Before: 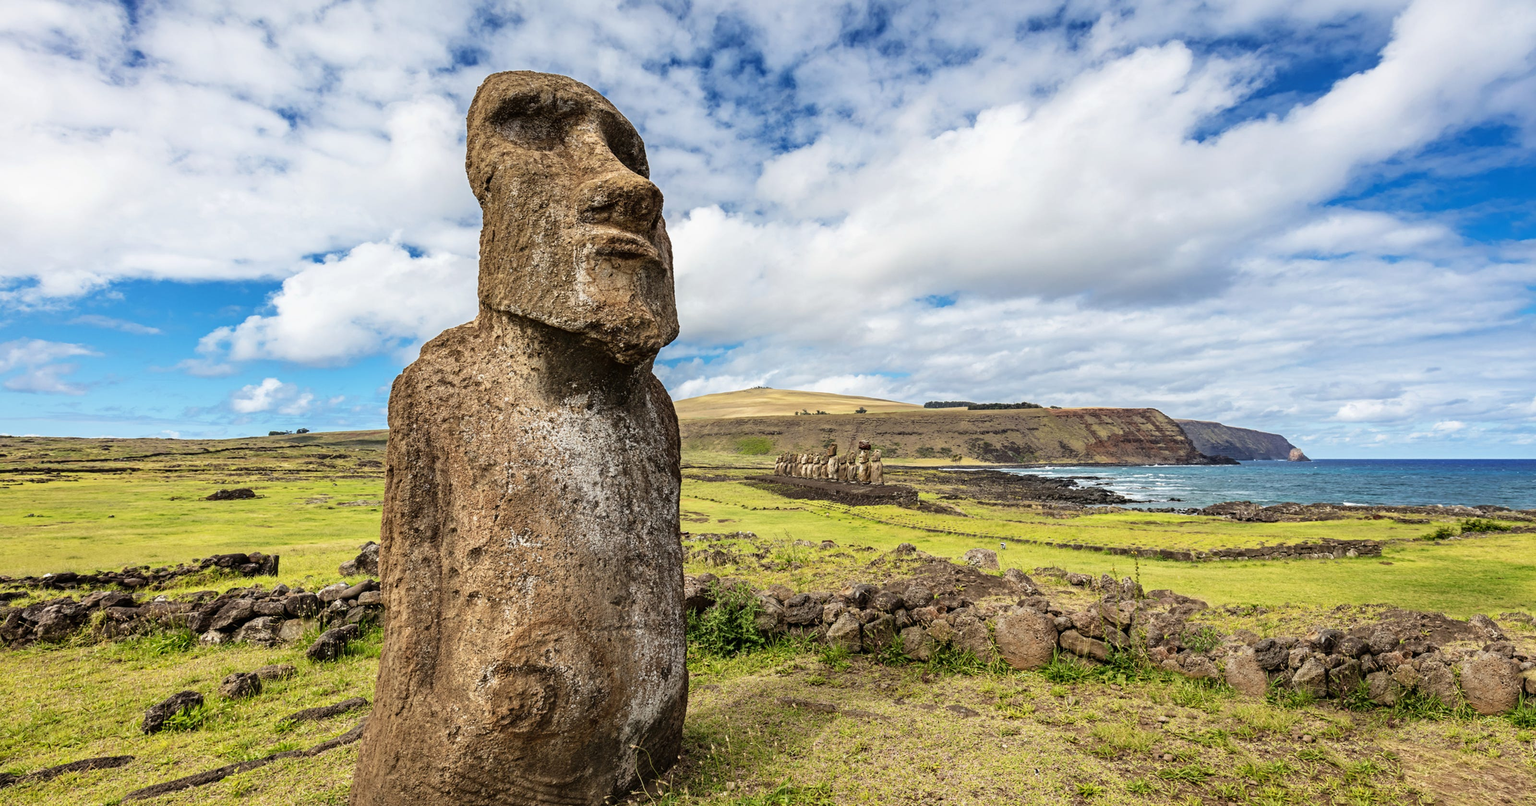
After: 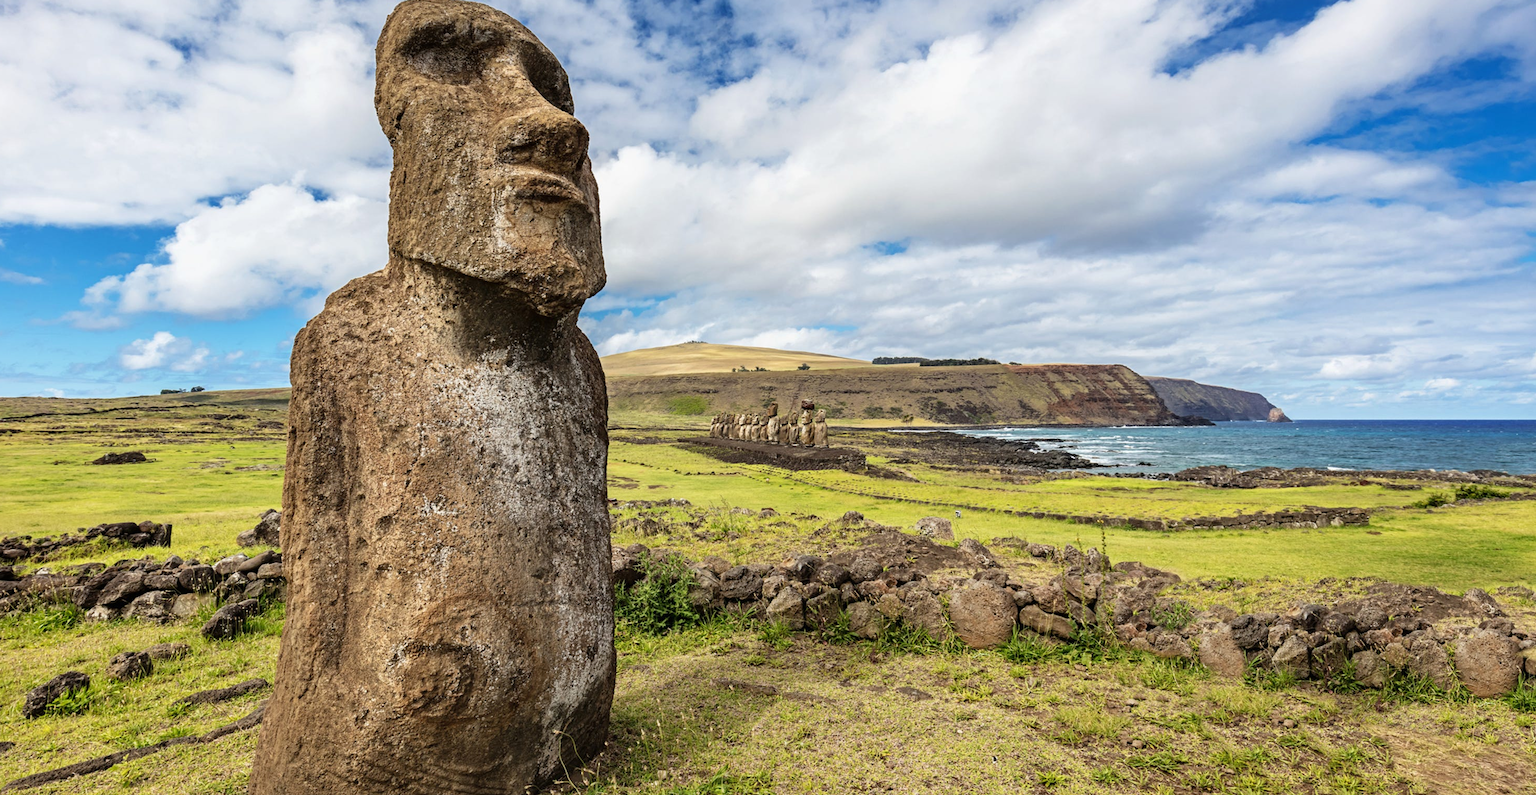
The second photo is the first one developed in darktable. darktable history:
crop and rotate: left 7.878%, top 9.062%
